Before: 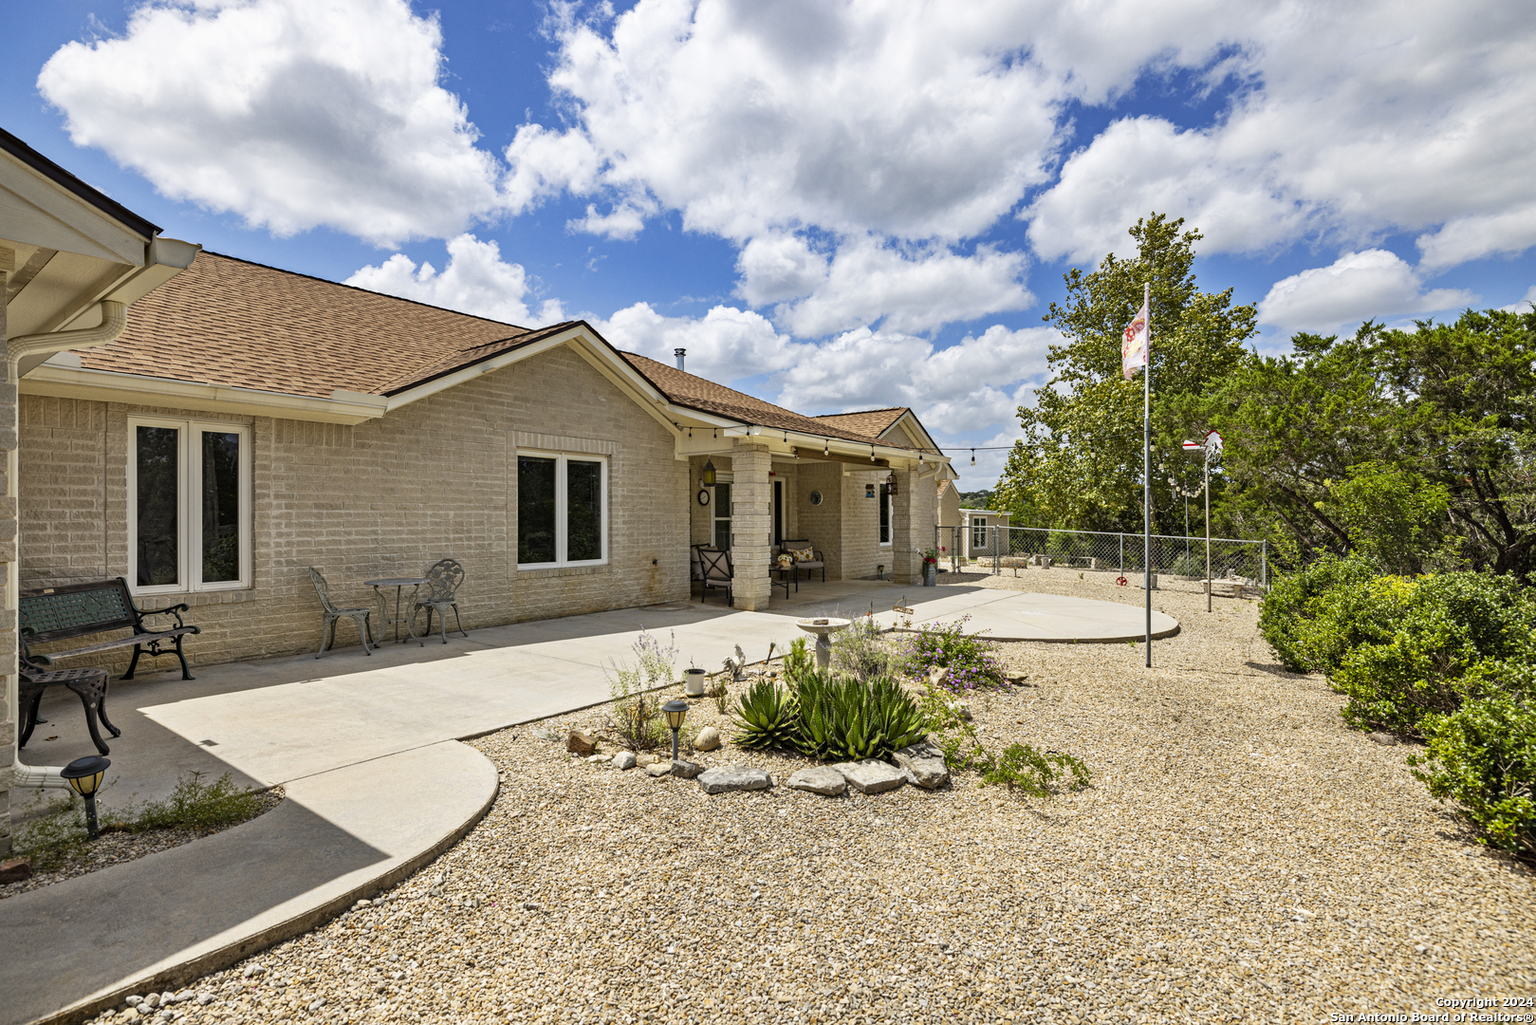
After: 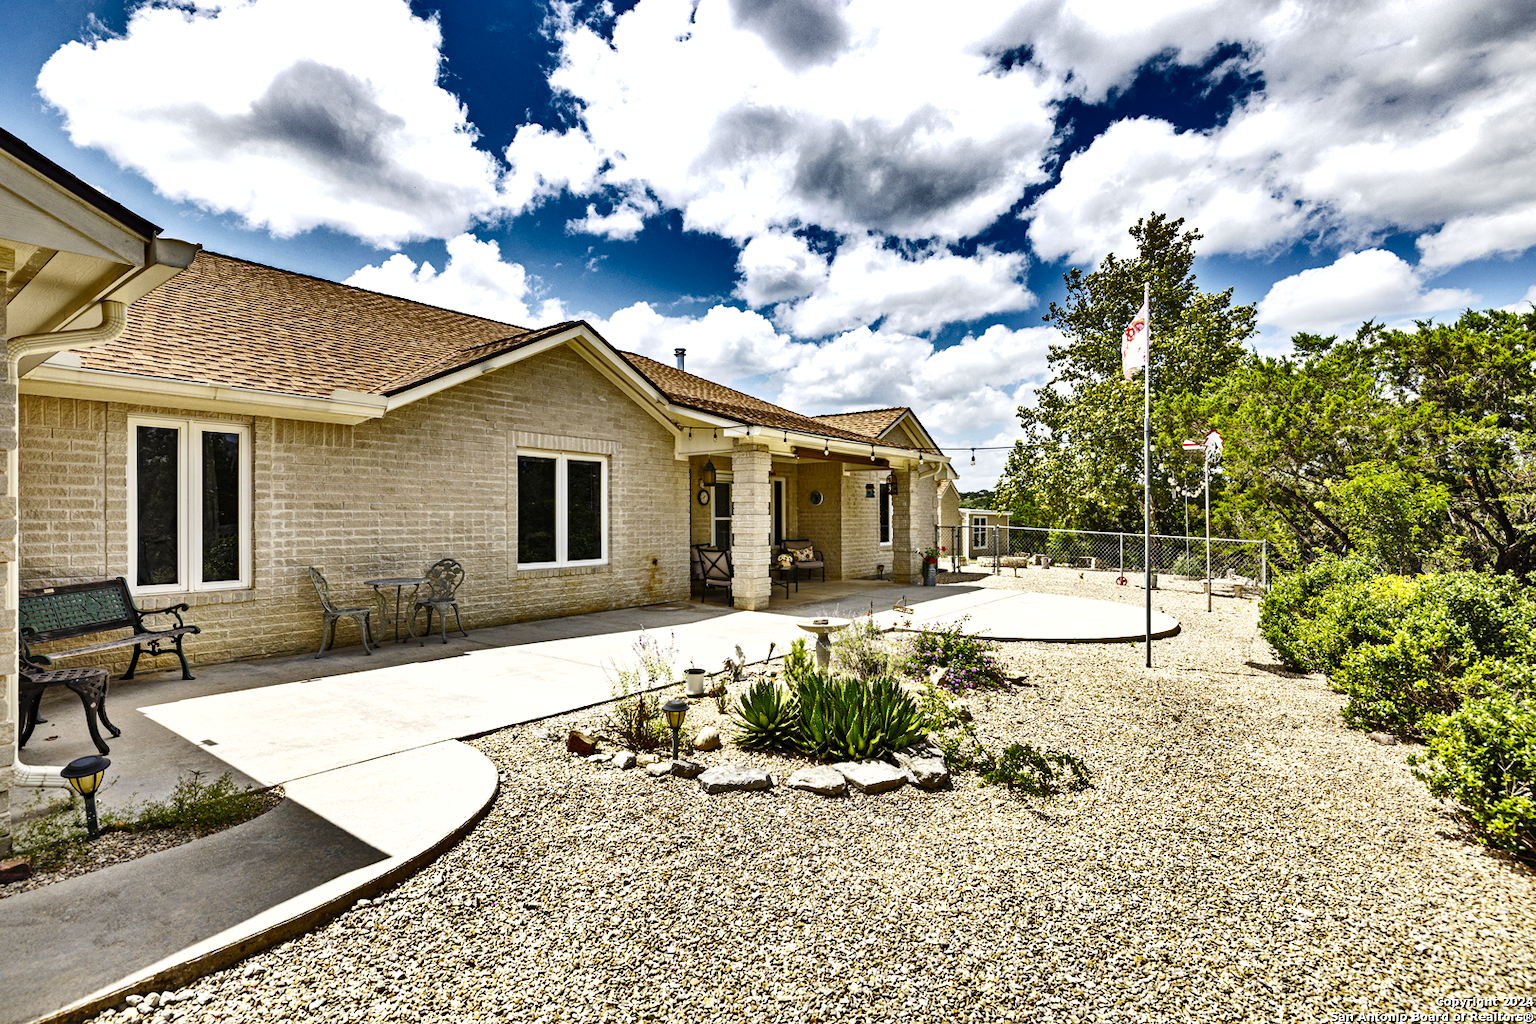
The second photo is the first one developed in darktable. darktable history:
shadows and highlights: shadows 20.91, highlights -82.1, soften with gaussian
base curve: curves: ch0 [(0, 0) (0.036, 0.025) (0.121, 0.166) (0.206, 0.329) (0.605, 0.79) (1, 1)], preserve colors none
exposure: exposure 0.563 EV, compensate highlight preservation false
